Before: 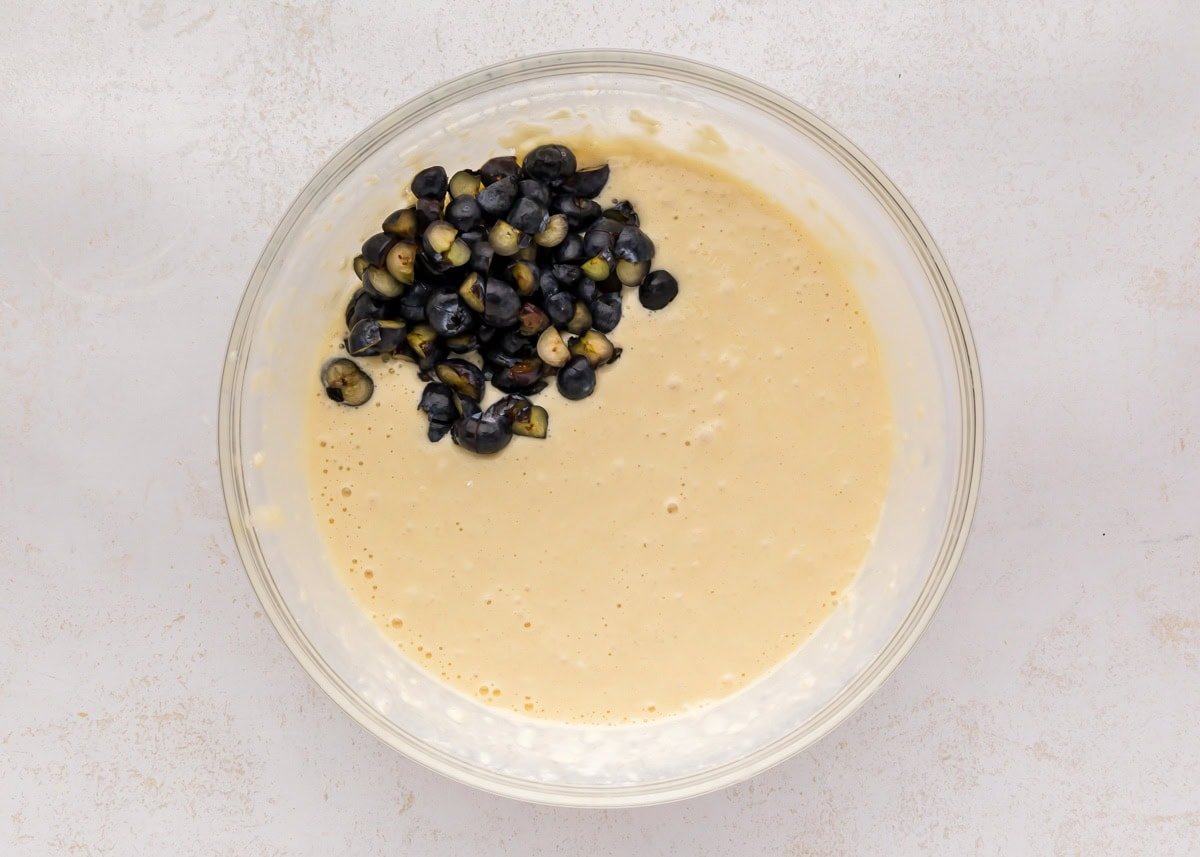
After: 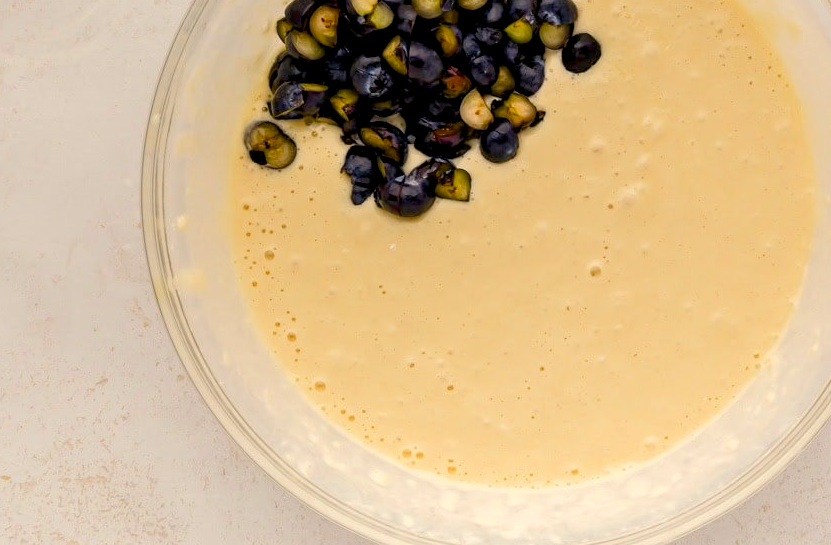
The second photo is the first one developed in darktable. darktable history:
color balance rgb: shadows lift › chroma 3%, shadows lift › hue 280.8°, power › hue 330°, highlights gain › chroma 3%, highlights gain › hue 75.6°, global offset › luminance -1%, perceptual saturation grading › global saturation 20%, perceptual saturation grading › highlights -25%, perceptual saturation grading › shadows 50%, global vibrance 20%
crop: left 6.488%, top 27.668%, right 24.183%, bottom 8.656%
color correction: highlights b* 3
